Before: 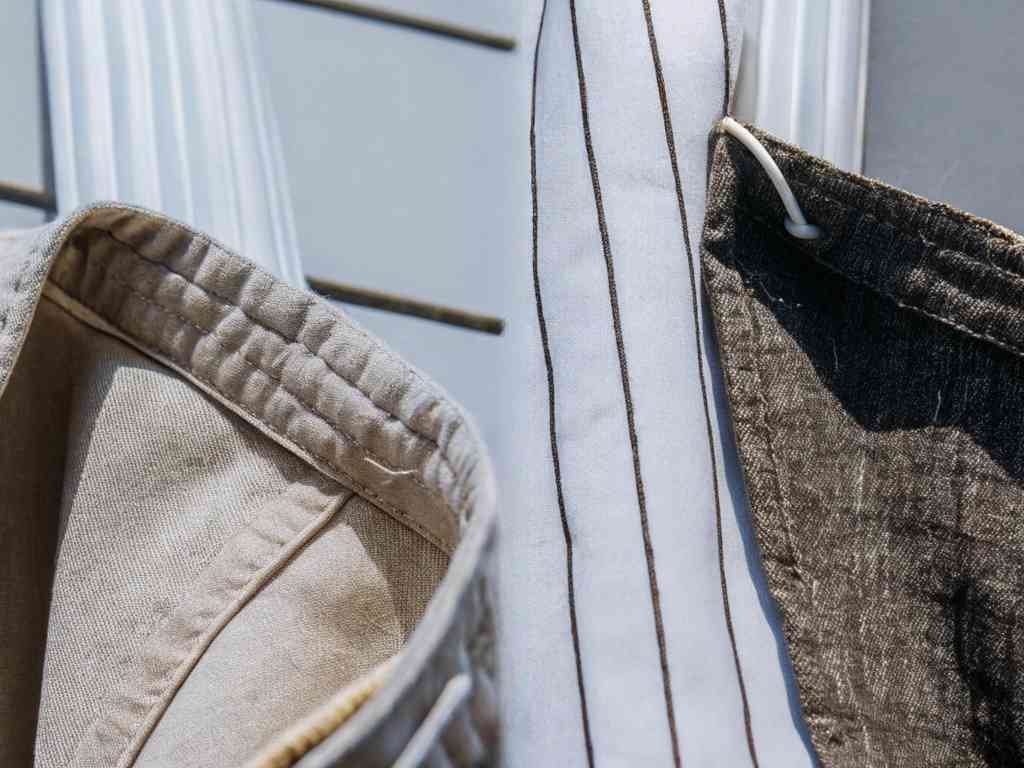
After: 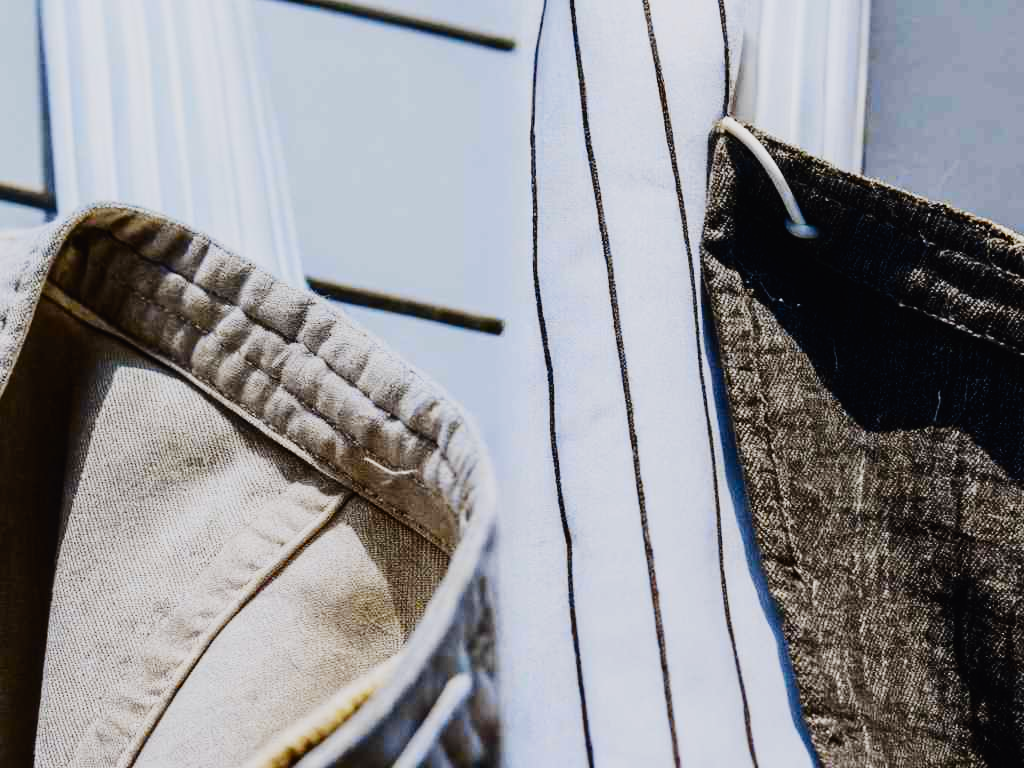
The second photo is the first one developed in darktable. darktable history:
sigmoid: contrast 1.7, skew -0.2, preserve hue 0%, red attenuation 0.1, red rotation 0.035, green attenuation 0.1, green rotation -0.017, blue attenuation 0.15, blue rotation -0.052, base primaries Rec2020
tone curve: curves: ch0 [(0, 0.011) (0.139, 0.106) (0.295, 0.271) (0.499, 0.523) (0.739, 0.782) (0.857, 0.879) (1, 0.967)]; ch1 [(0, 0) (0.272, 0.249) (0.388, 0.385) (0.469, 0.456) (0.495, 0.497) (0.524, 0.518) (0.602, 0.623) (0.725, 0.779) (1, 1)]; ch2 [(0, 0) (0.125, 0.089) (0.353, 0.329) (0.443, 0.408) (0.502, 0.499) (0.548, 0.549) (0.608, 0.635) (1, 1)], color space Lab, independent channels, preserve colors none
color correction: highlights a* -0.182, highlights b* -0.124
